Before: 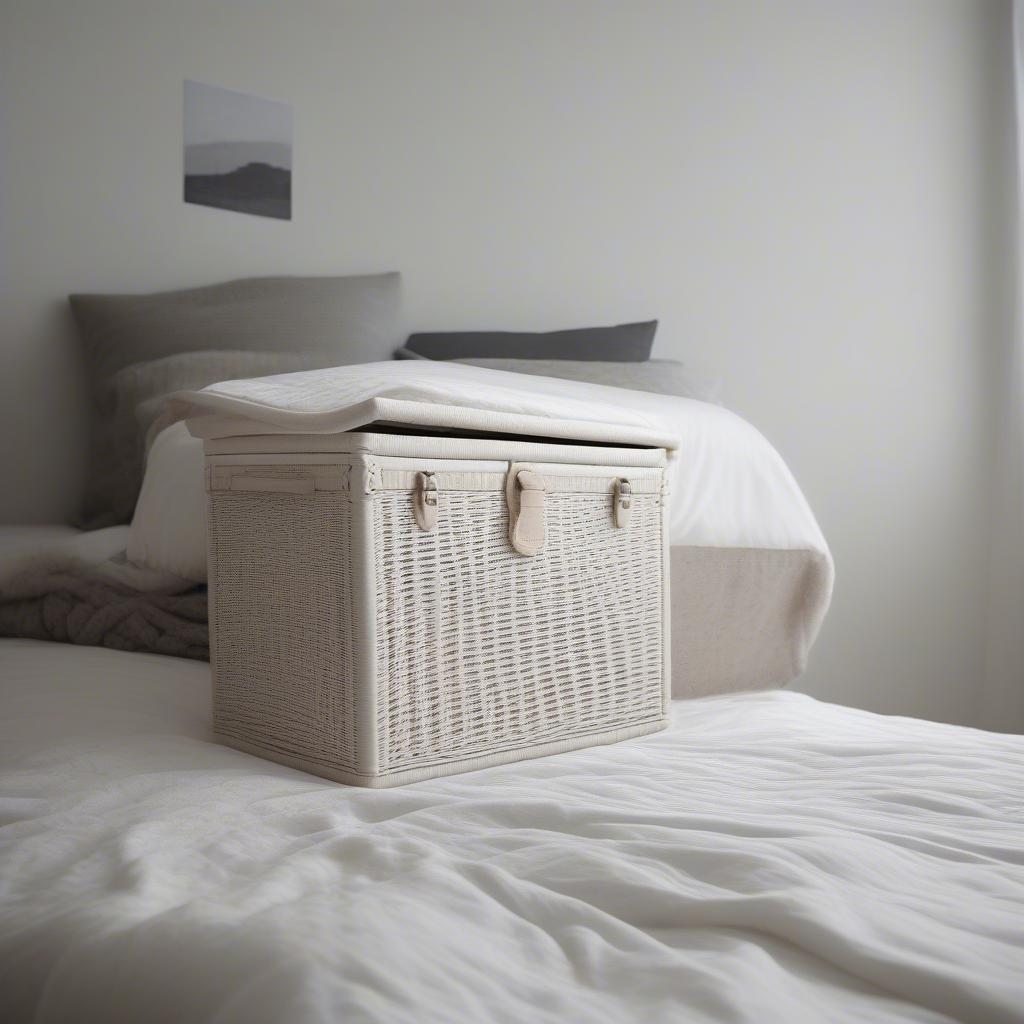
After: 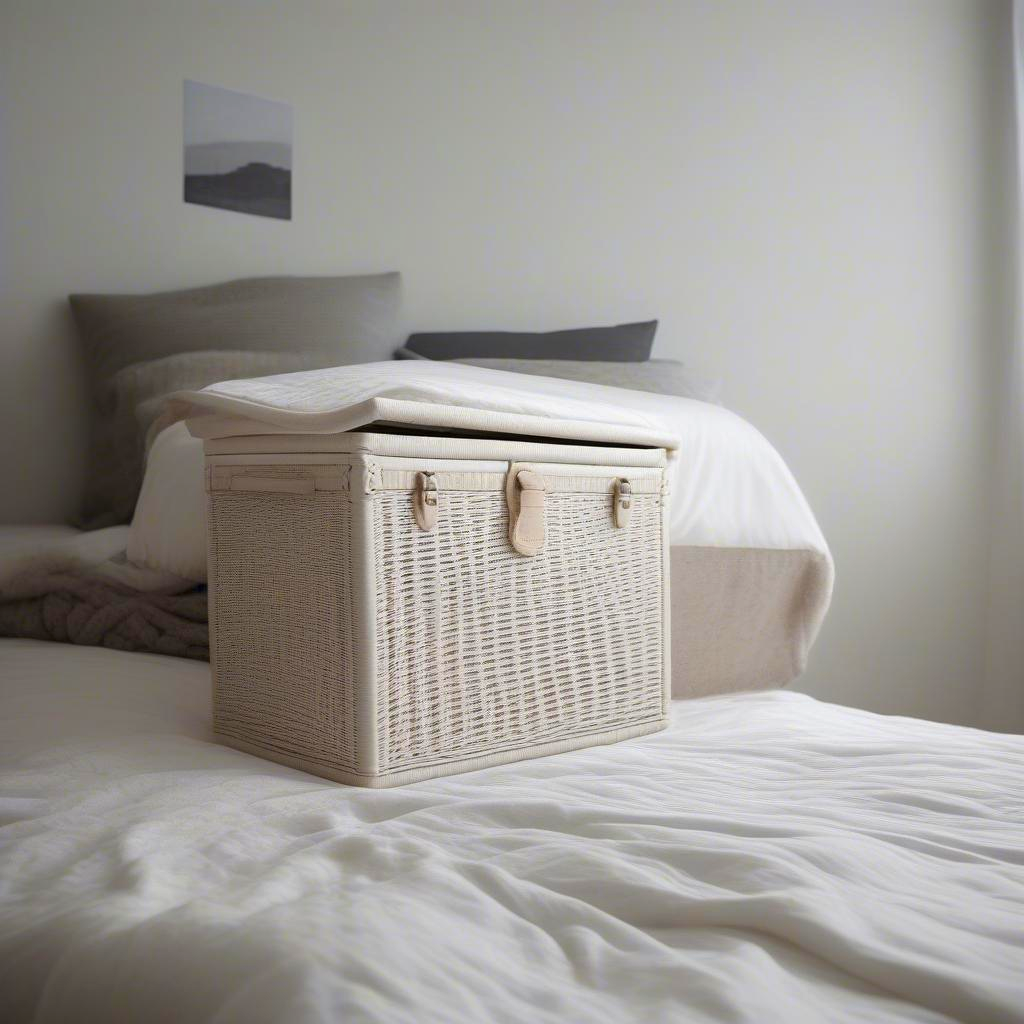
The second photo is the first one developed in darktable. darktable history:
color balance rgb: linear chroma grading › global chroma 15%, perceptual saturation grading › global saturation 30%
local contrast: highlights 100%, shadows 100%, detail 120%, midtone range 0.2
